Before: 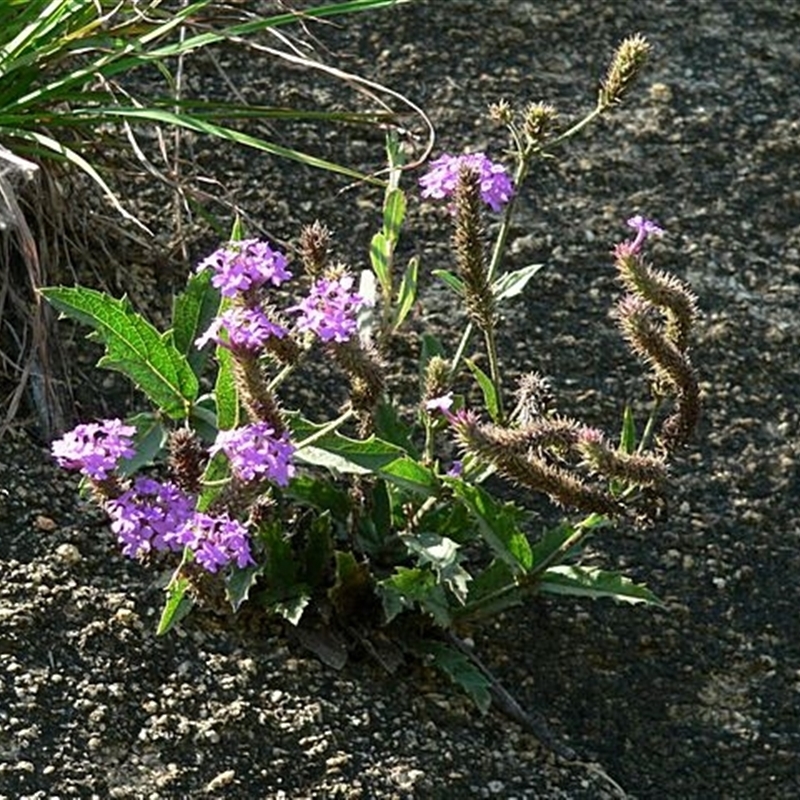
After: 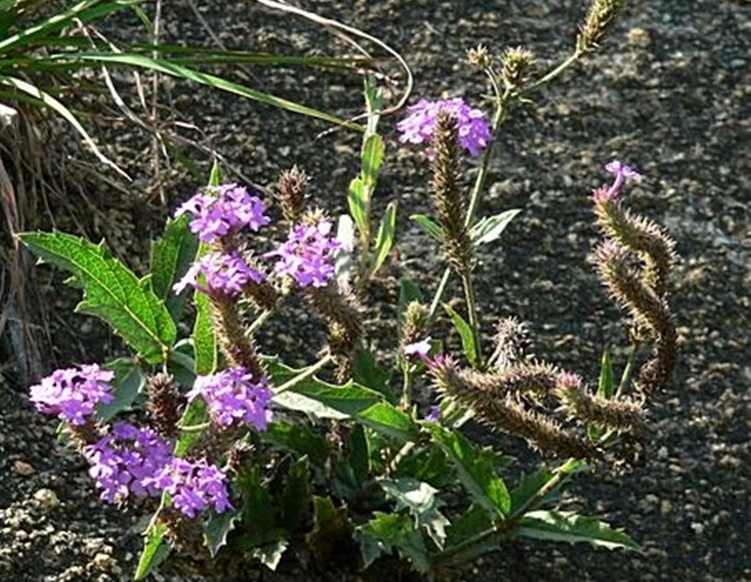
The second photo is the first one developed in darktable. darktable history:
crop: left 2.866%, top 6.971%, right 3.24%, bottom 20.248%
